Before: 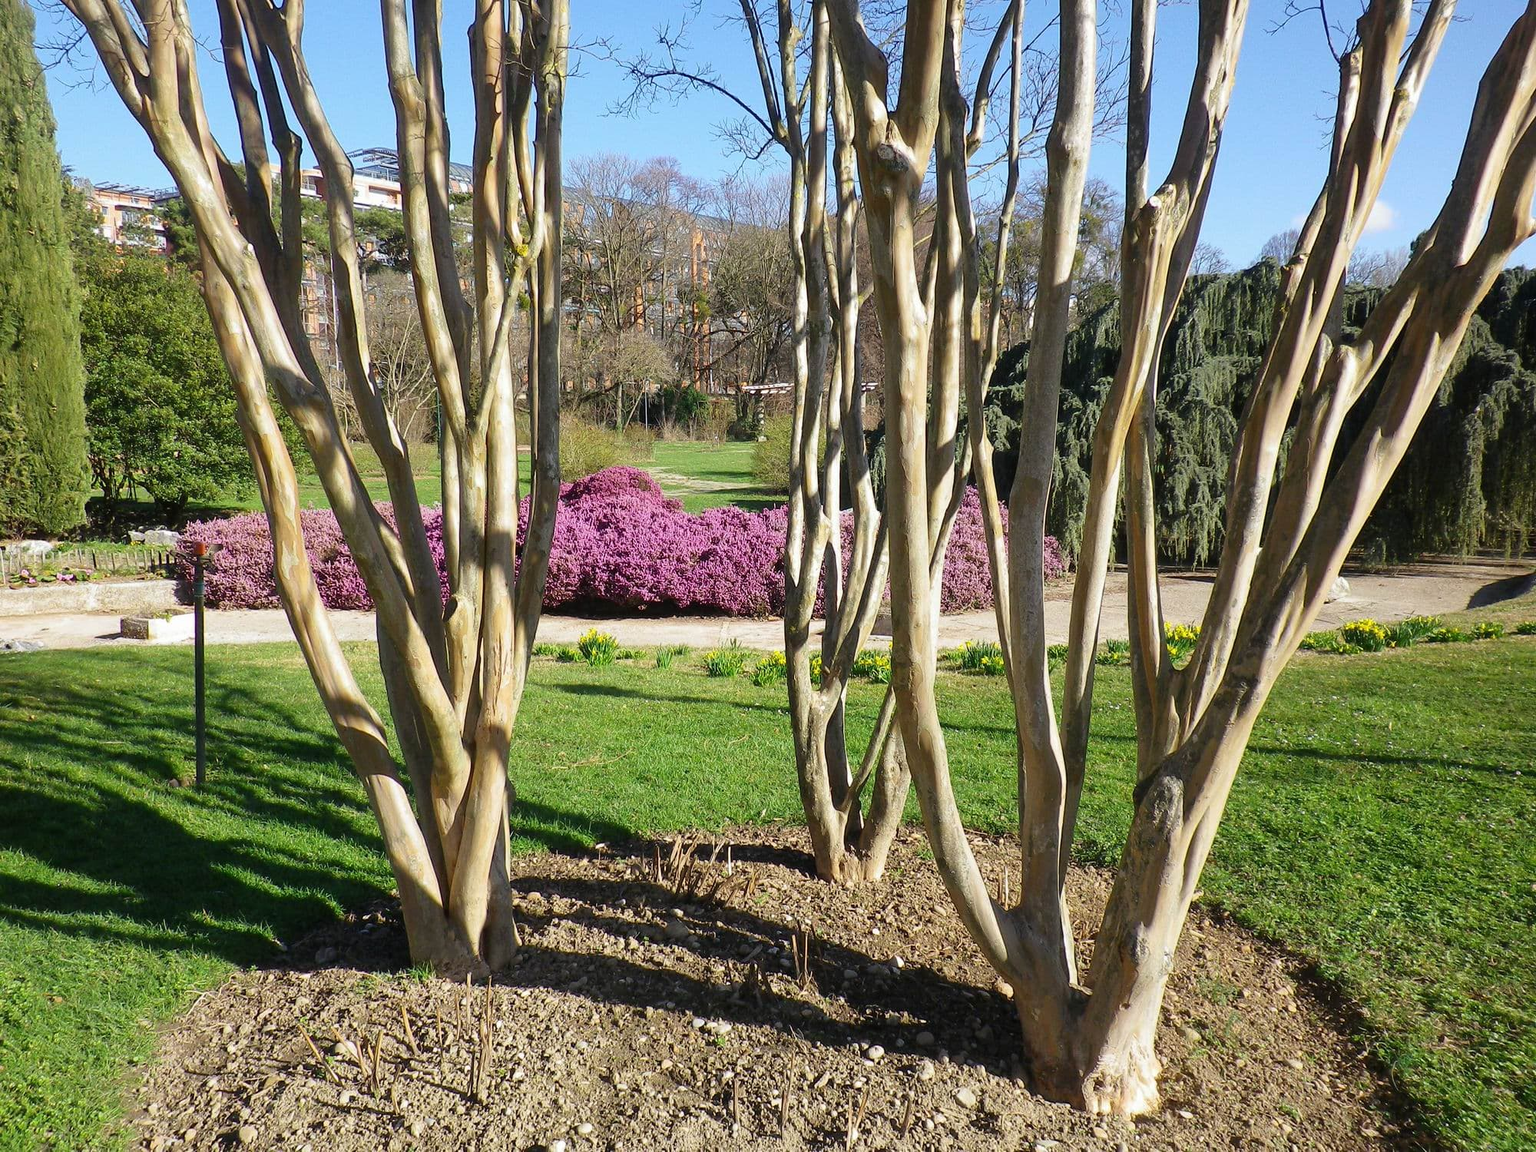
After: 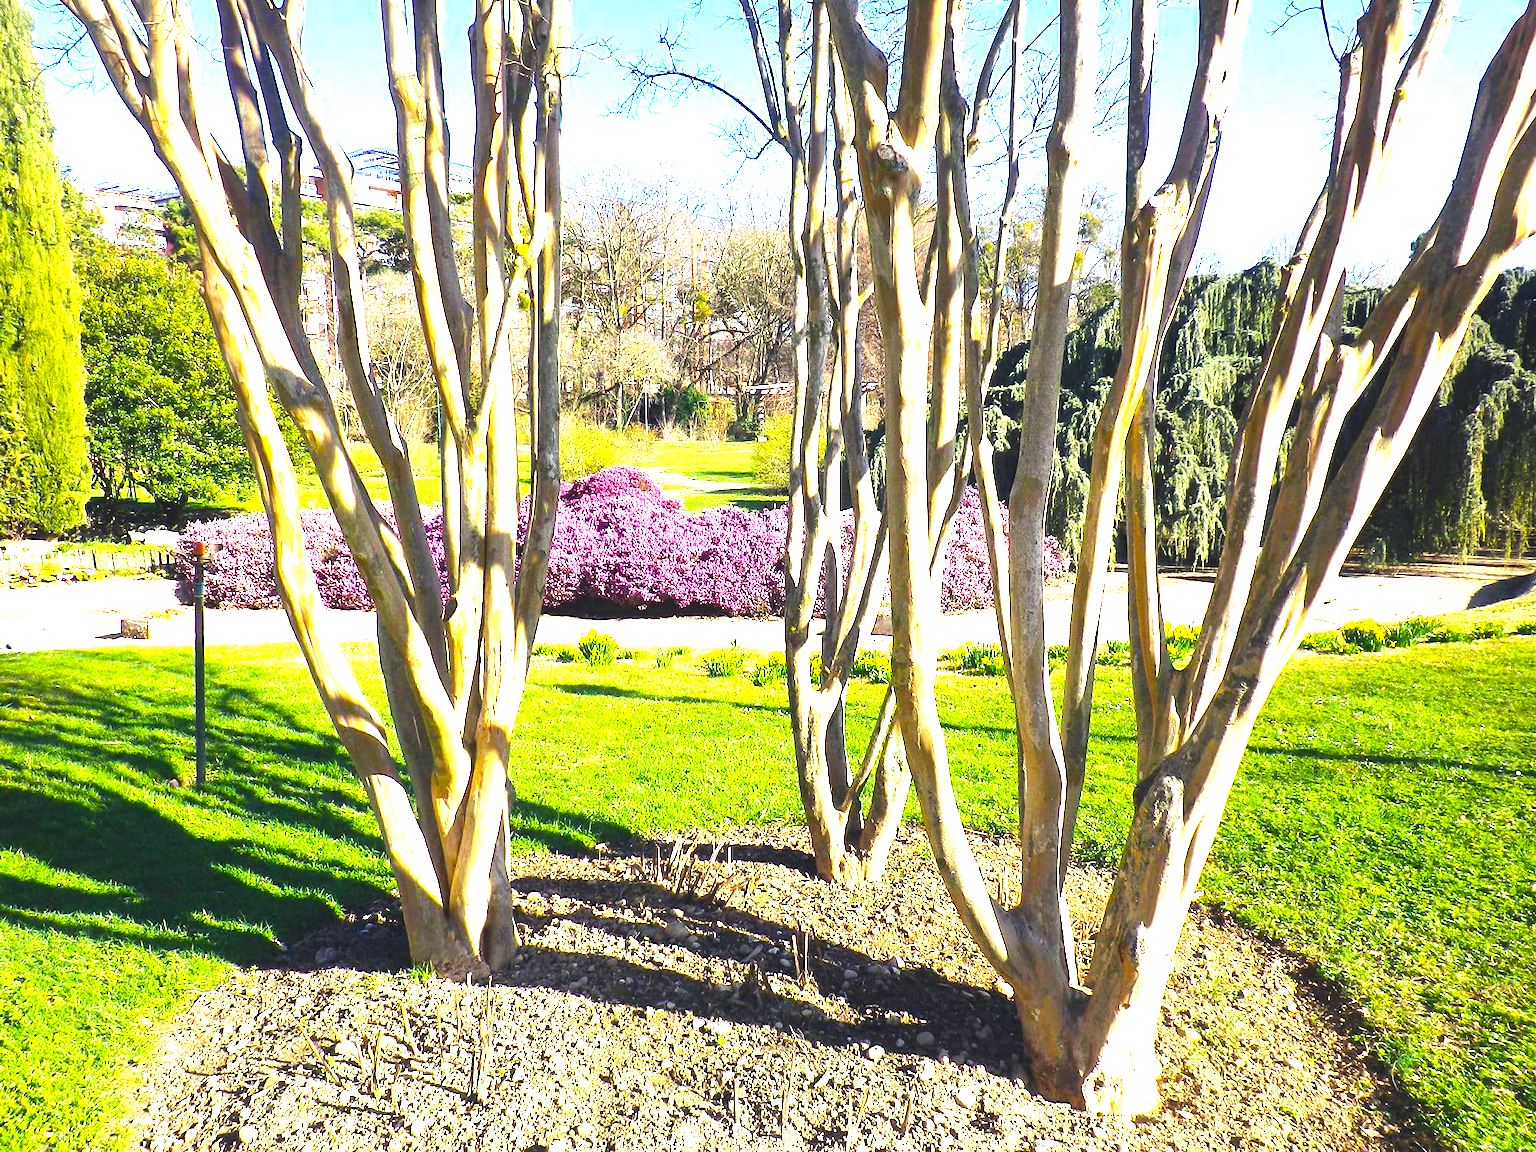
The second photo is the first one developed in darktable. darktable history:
color balance rgb: shadows lift › luminance -21.857%, shadows lift › chroma 6.663%, shadows lift › hue 271.25°, perceptual saturation grading › global saturation 29.516%, perceptual brilliance grading › global brilliance 24.593%, global vibrance 35.233%, contrast 10.545%
contrast brightness saturation: saturation -0.101
exposure: black level correction -0.005, exposure 1.005 EV, compensate exposure bias true, compensate highlight preservation false
